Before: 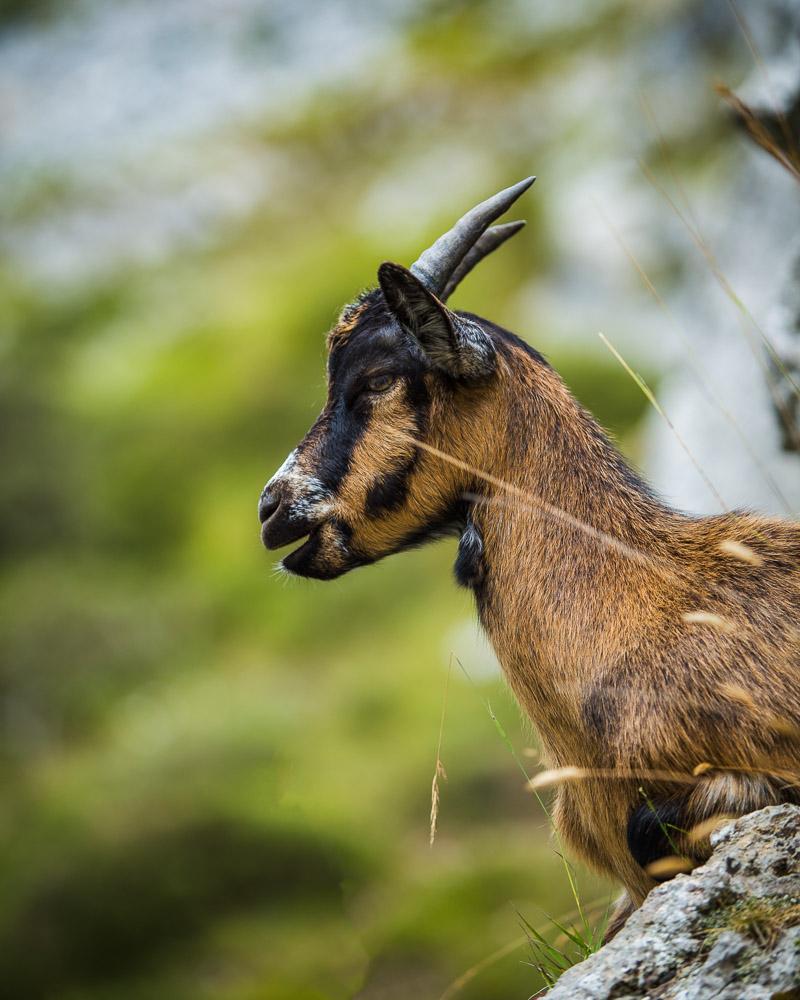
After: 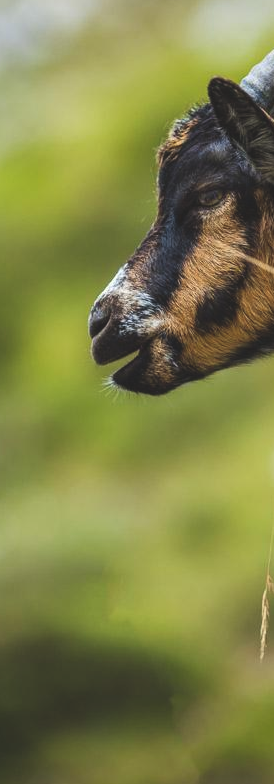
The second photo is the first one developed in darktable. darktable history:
exposure: black level correction -0.015, compensate exposure bias true, compensate highlight preservation false
crop and rotate: left 21.4%, top 18.543%, right 44.294%, bottom 2.994%
